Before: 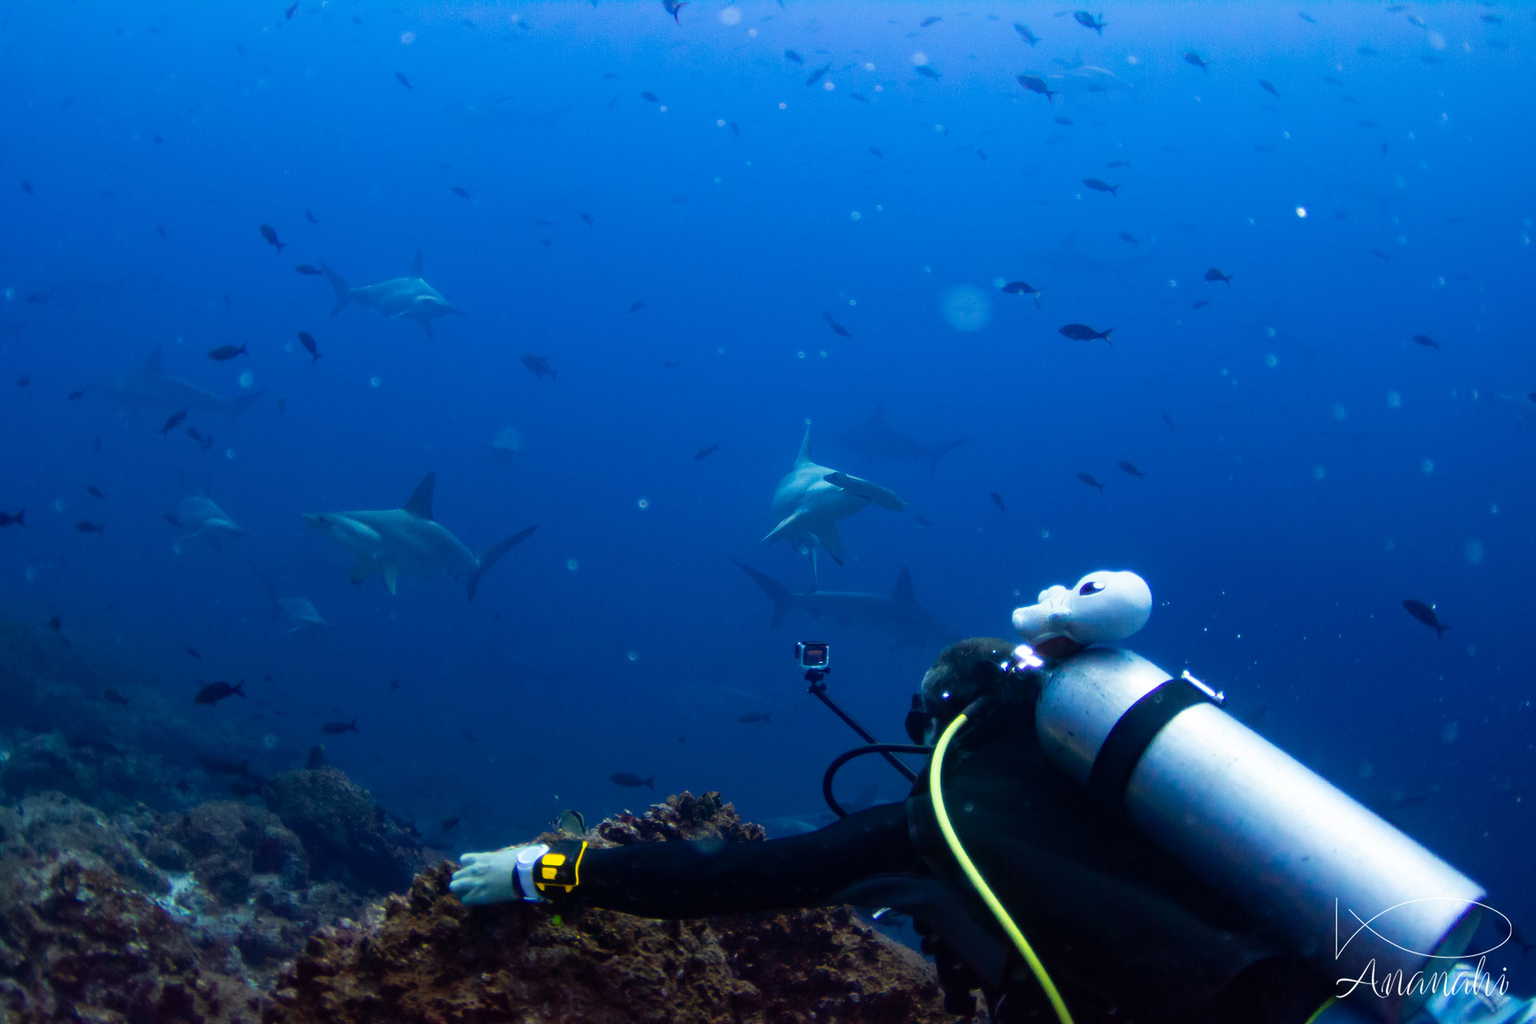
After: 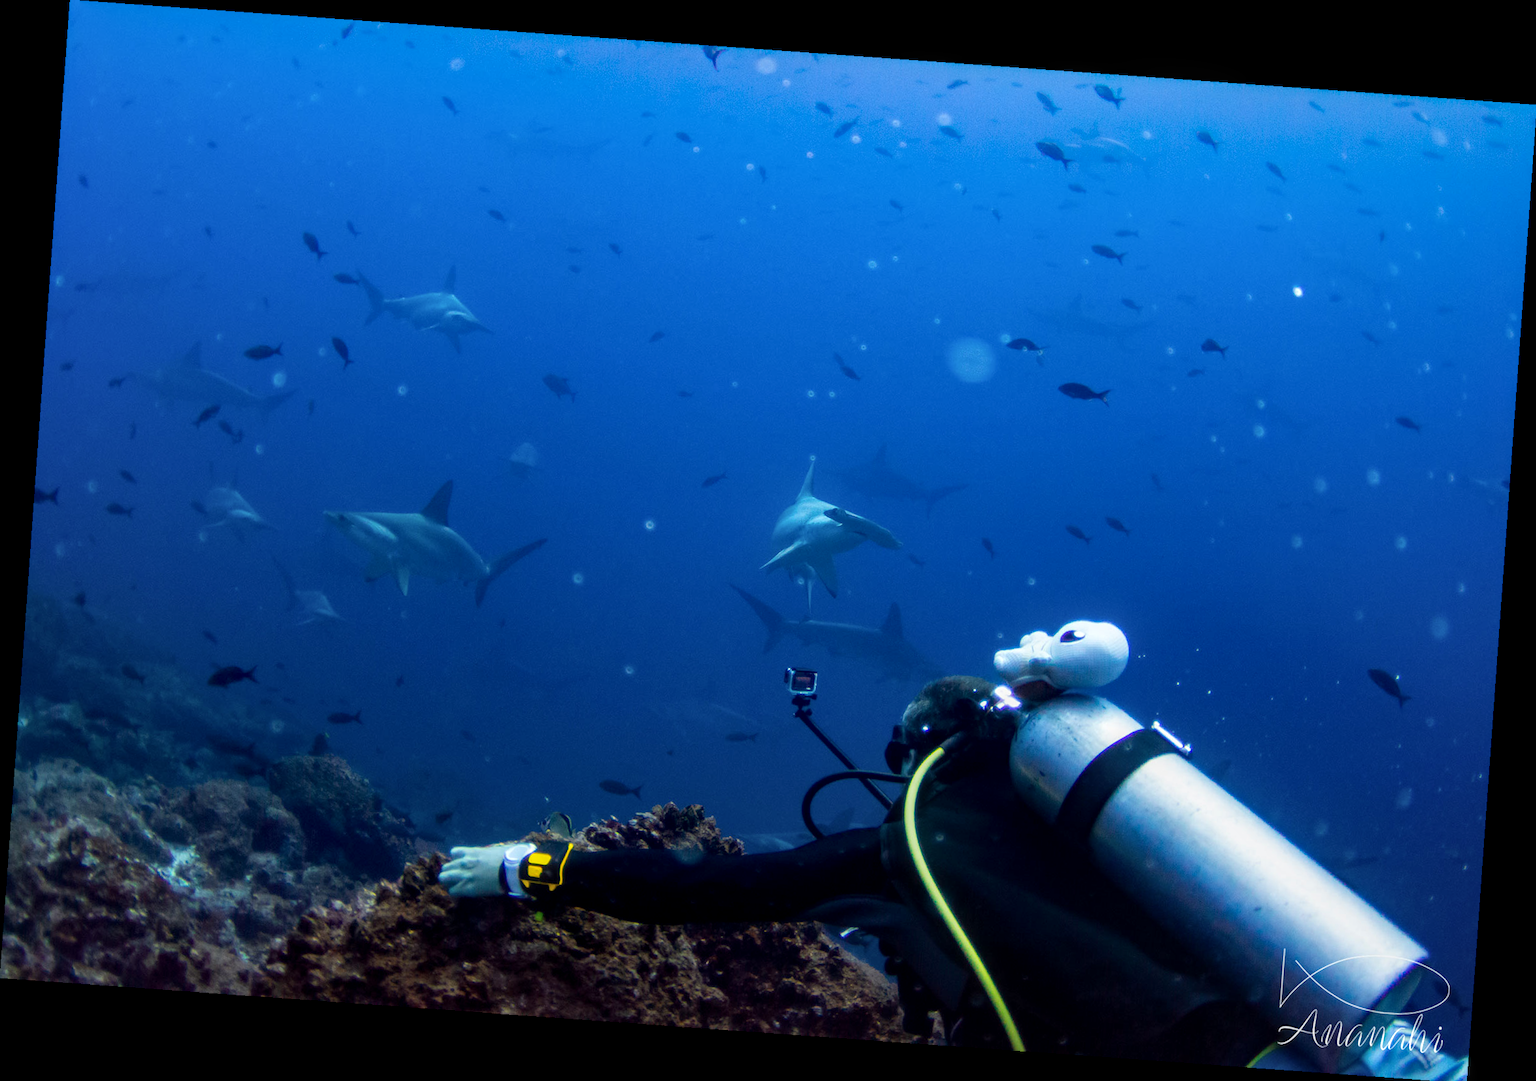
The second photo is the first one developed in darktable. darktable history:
local contrast: highlights 35%, detail 135%
rotate and perspective: rotation 4.1°, automatic cropping off
